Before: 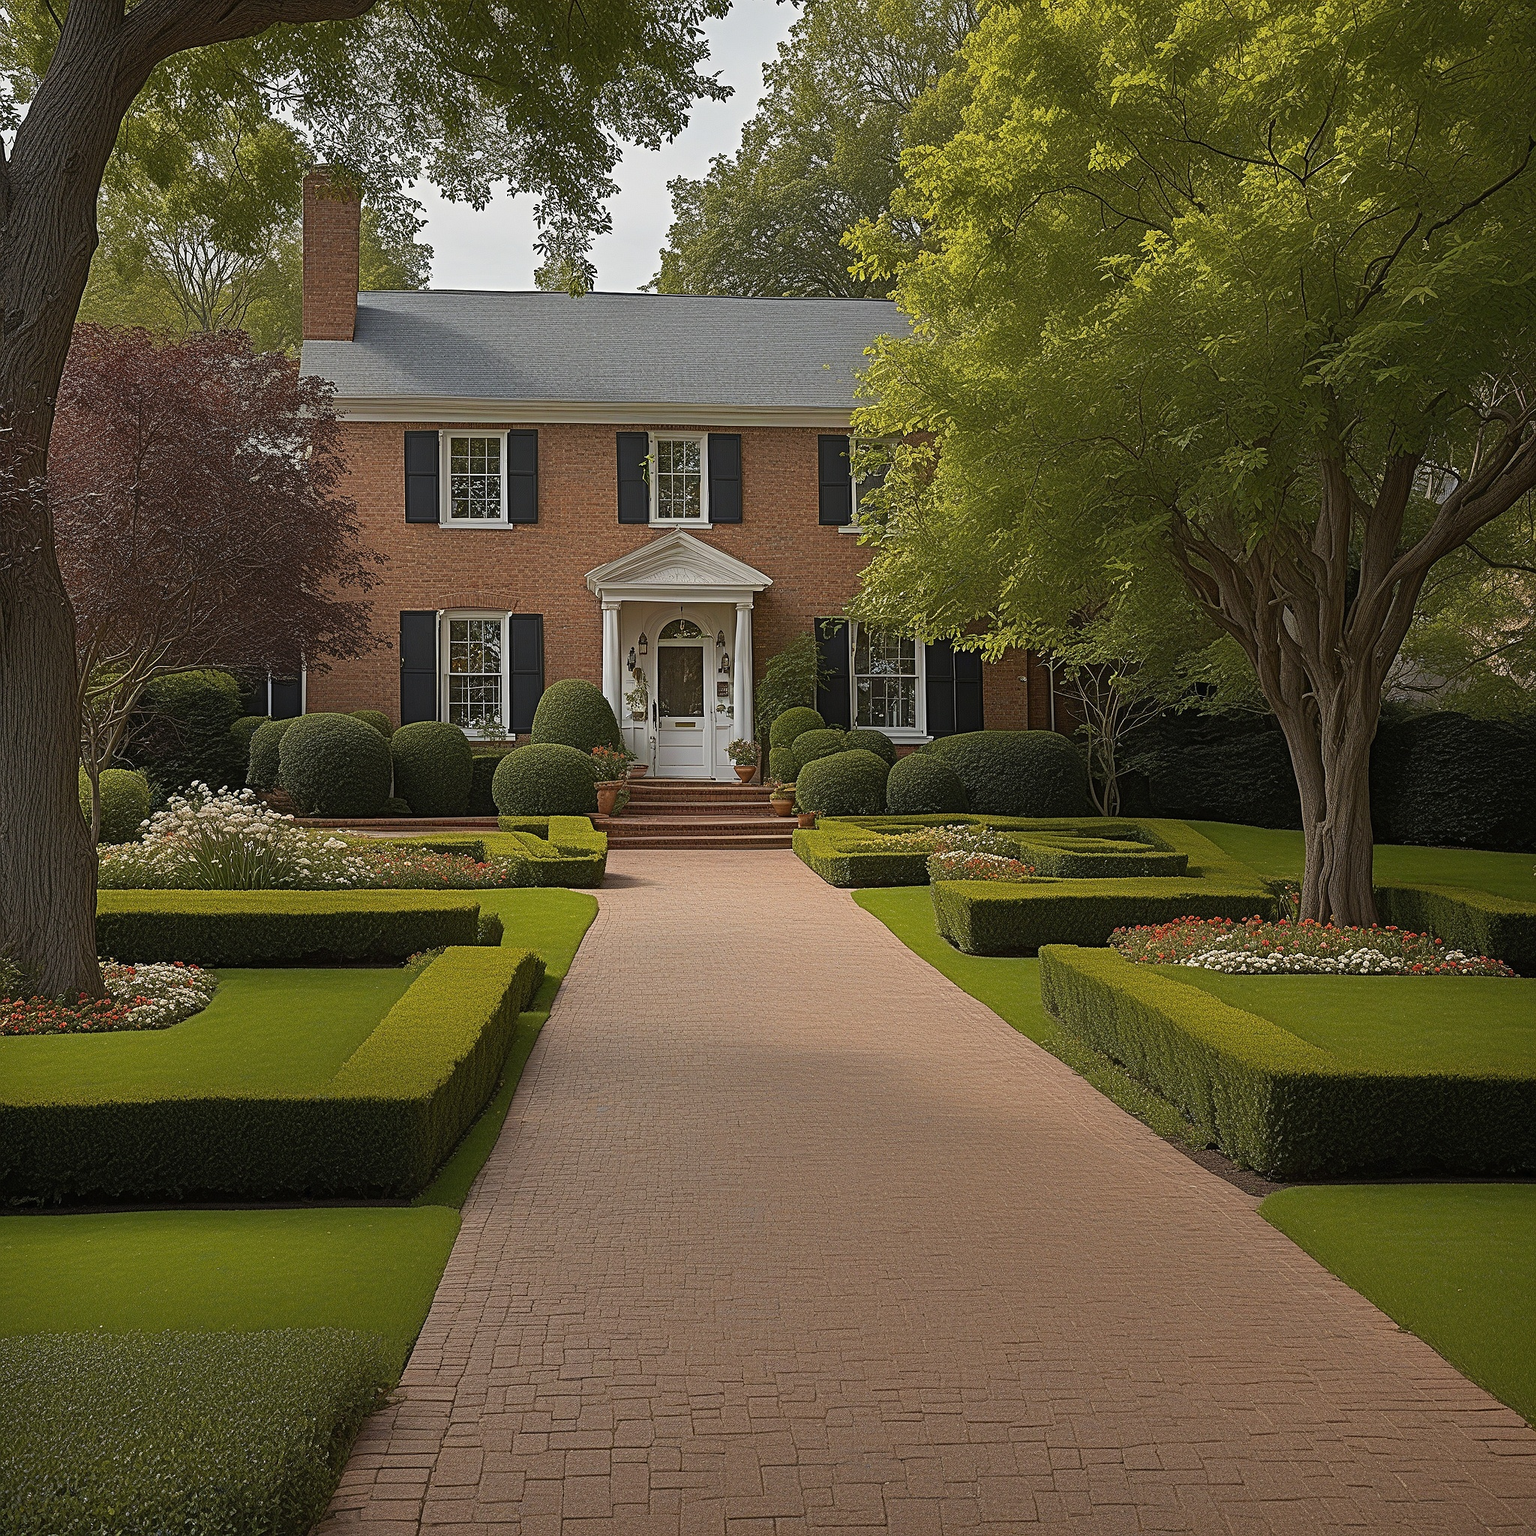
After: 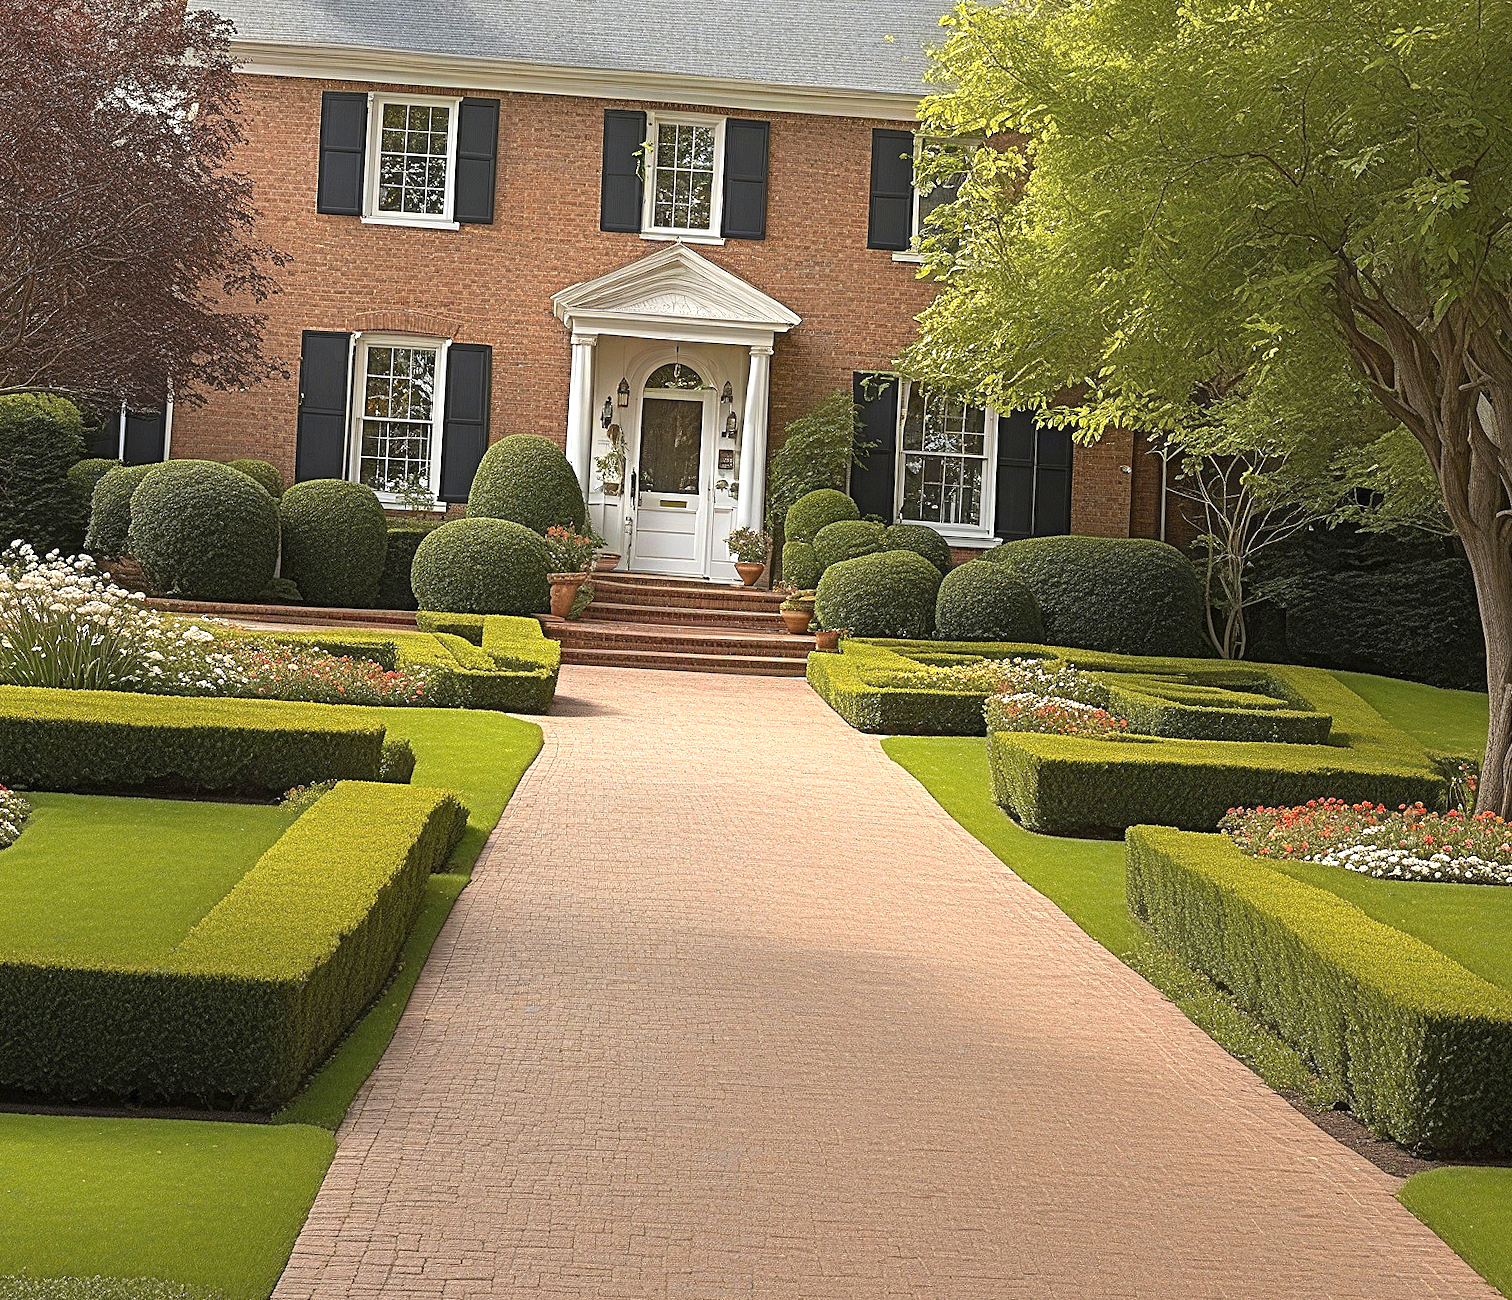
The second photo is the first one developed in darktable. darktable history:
local contrast: highlights 101%, shadows 98%, detail 119%, midtone range 0.2
exposure: exposure 1.001 EV, compensate exposure bias true, compensate highlight preservation false
crop and rotate: angle -3.37°, left 9.79%, top 20.715%, right 12.143%, bottom 12.154%
